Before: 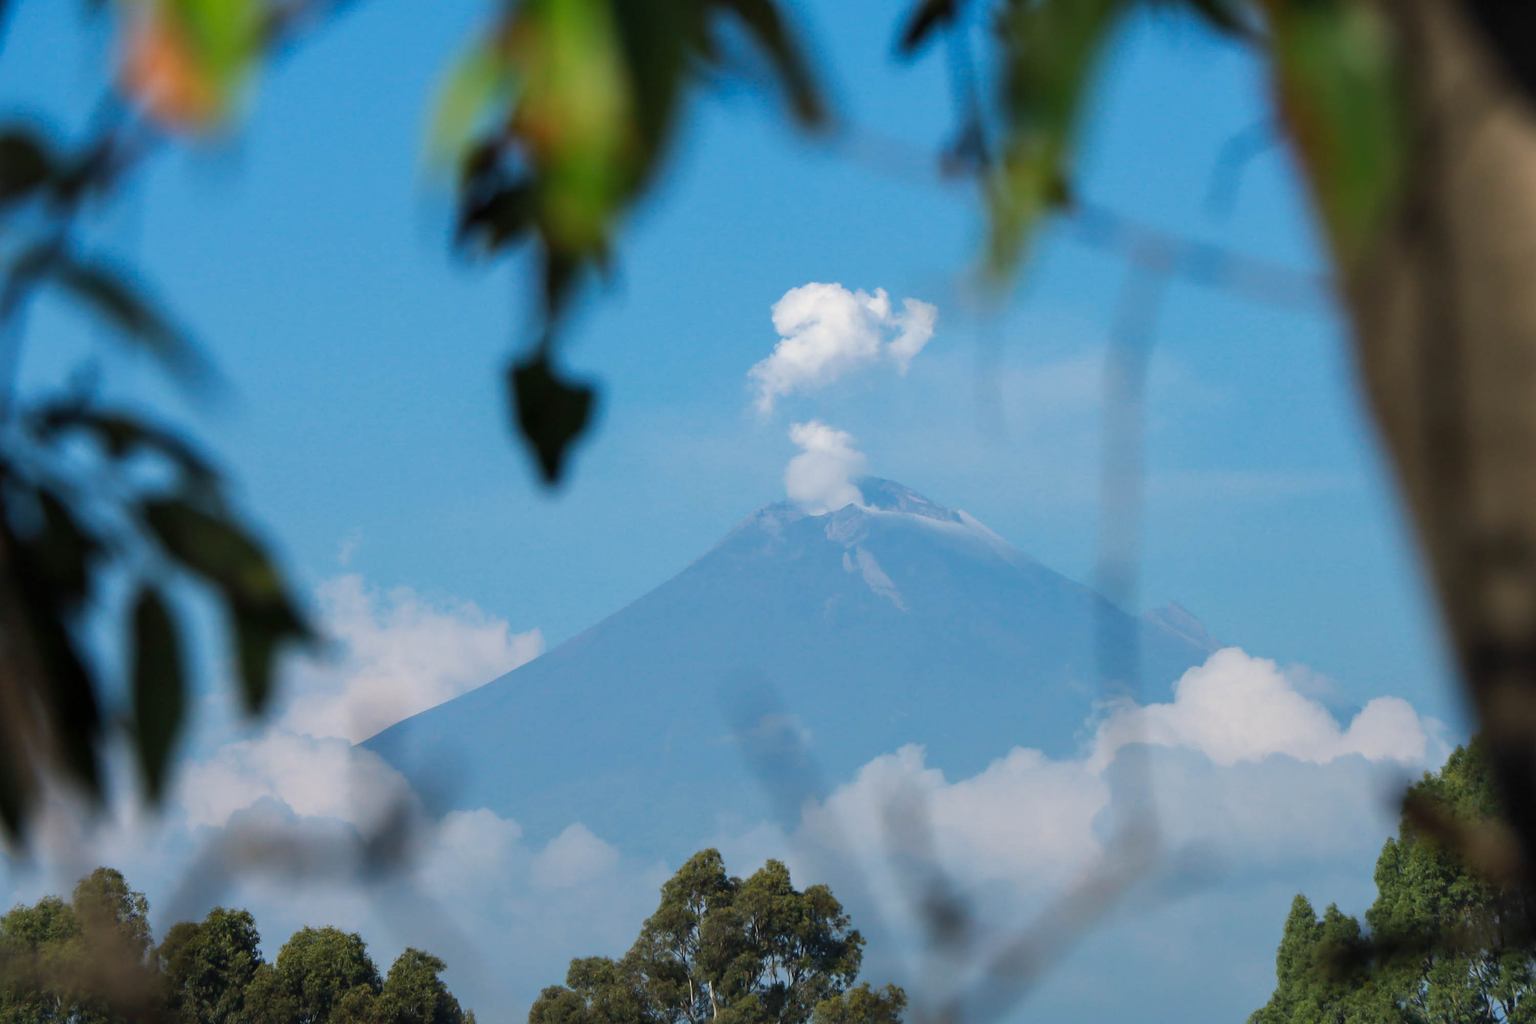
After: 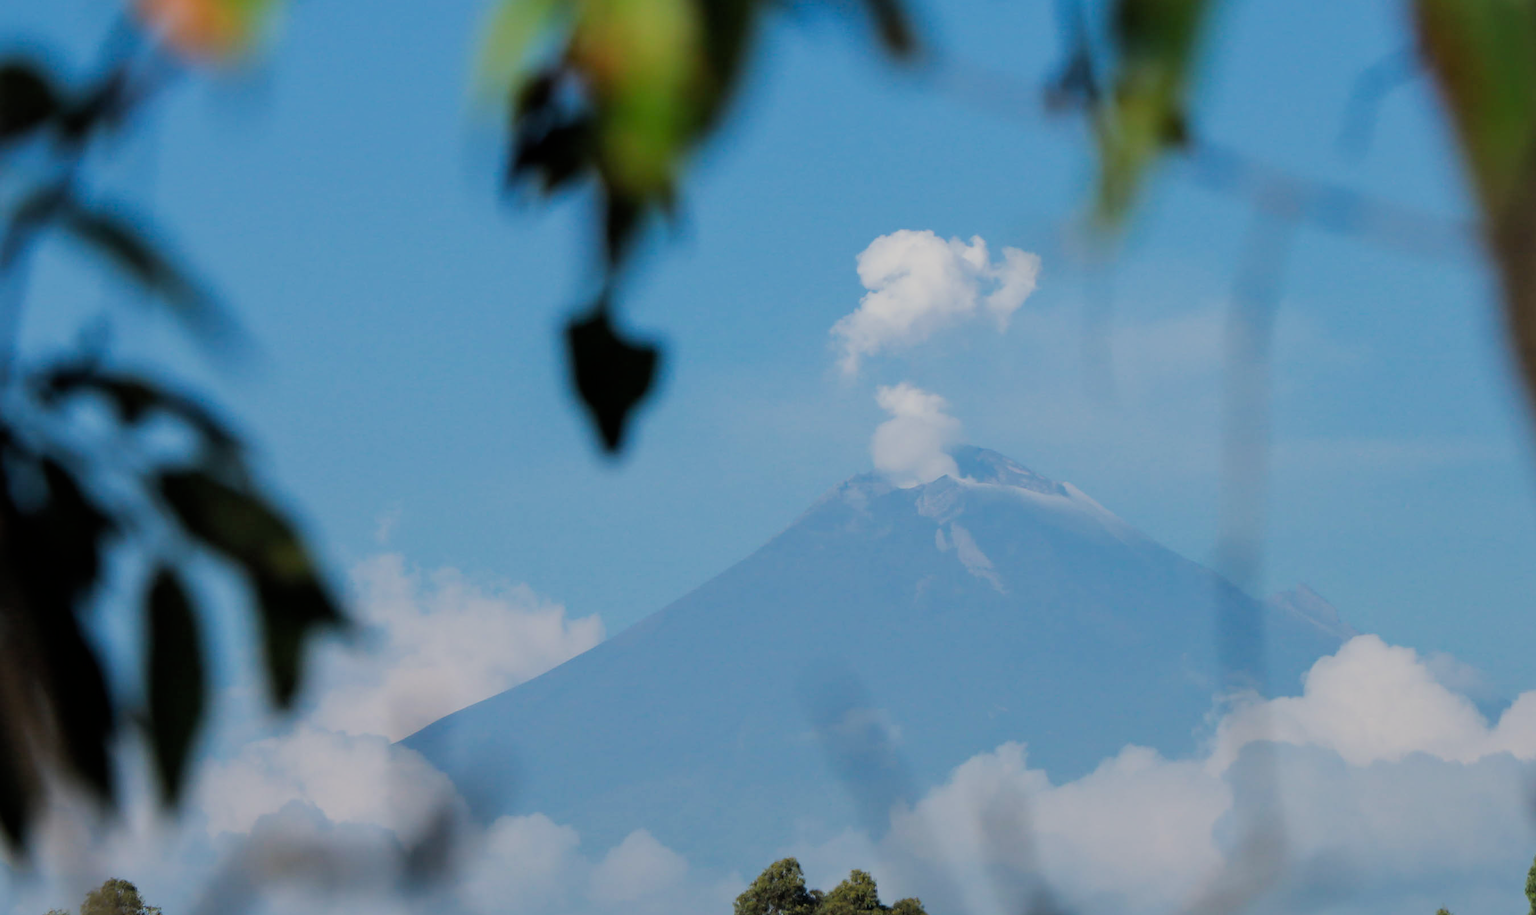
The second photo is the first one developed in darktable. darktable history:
filmic rgb: black relative exposure -7.65 EV, white relative exposure 4.56 EV, hardness 3.61
crop: top 7.412%, right 9.9%, bottom 11.989%
